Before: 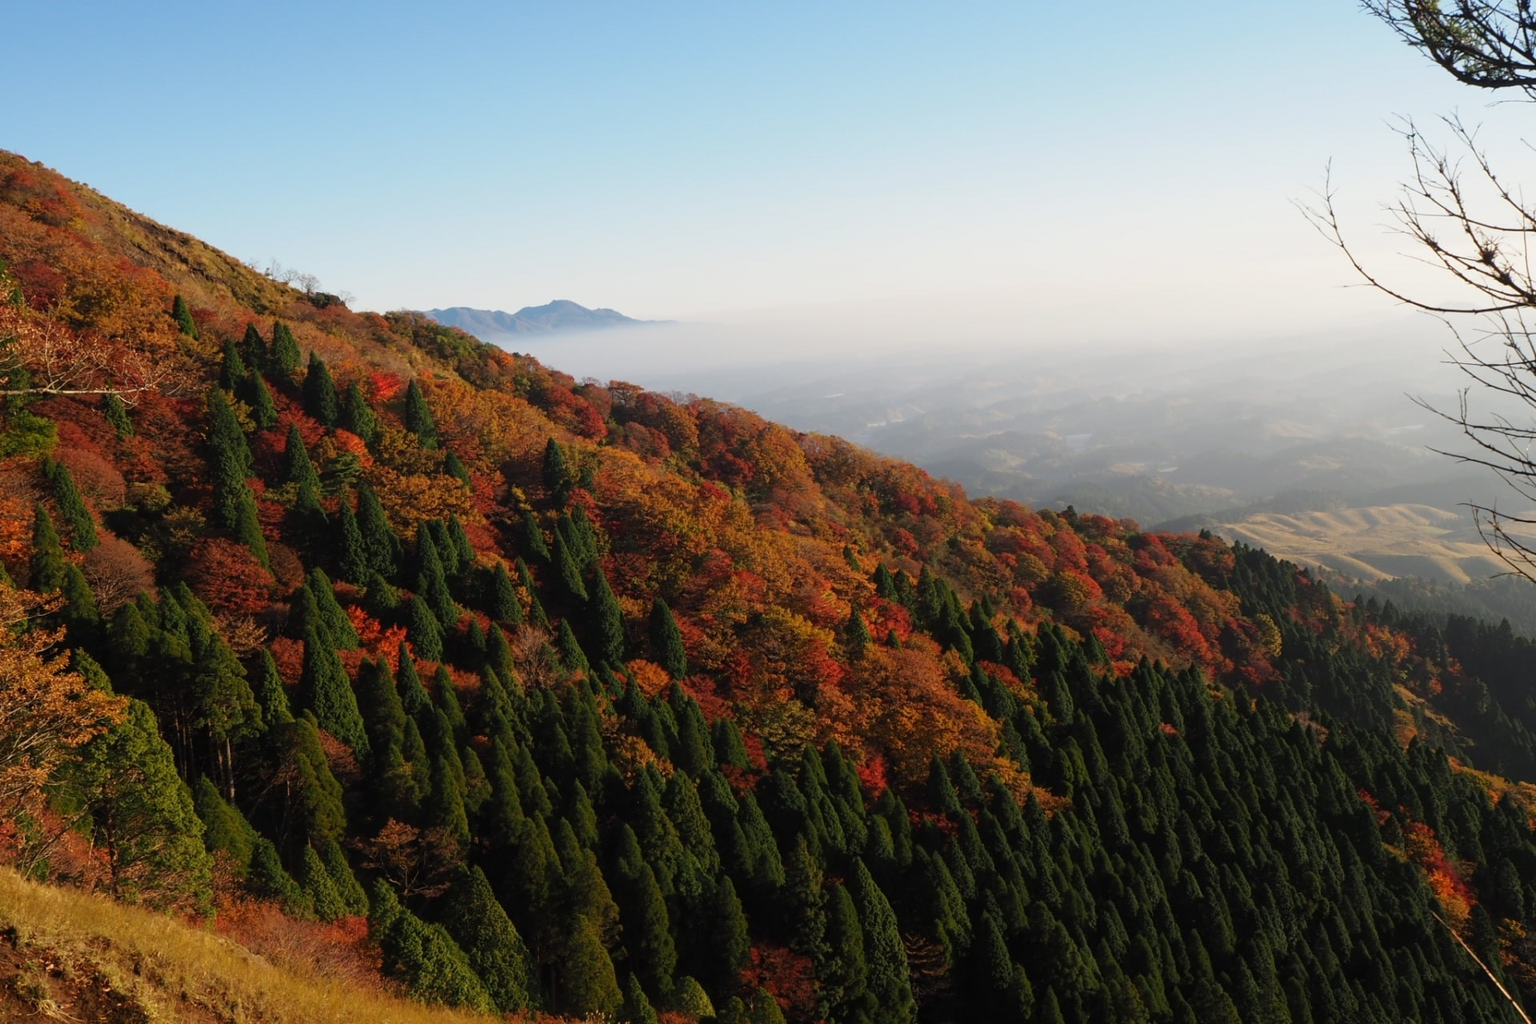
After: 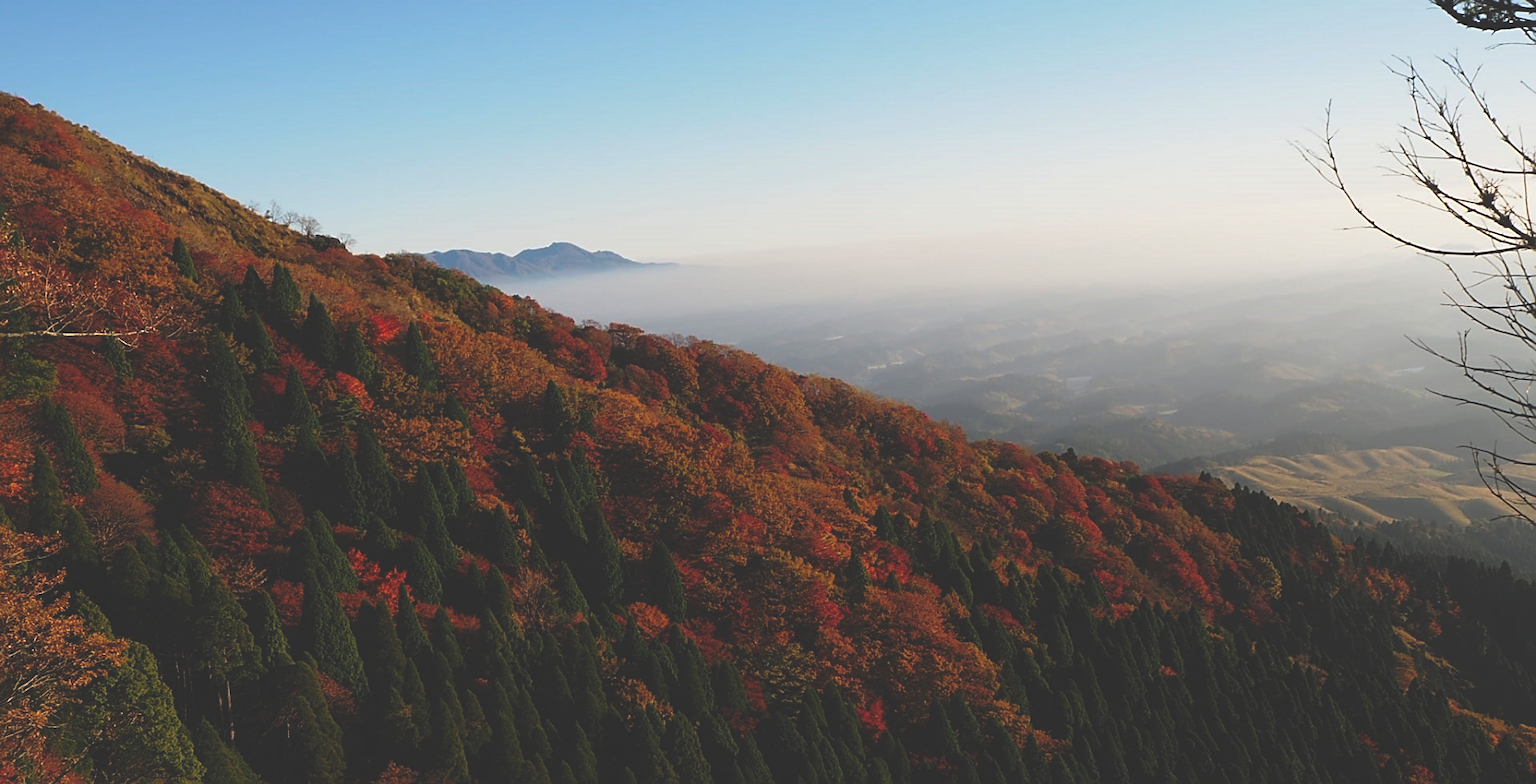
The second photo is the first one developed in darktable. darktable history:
sharpen: on, module defaults
rgb curve: curves: ch0 [(0, 0.186) (0.314, 0.284) (0.775, 0.708) (1, 1)], compensate middle gray true, preserve colors none
crop: top 5.667%, bottom 17.637%
